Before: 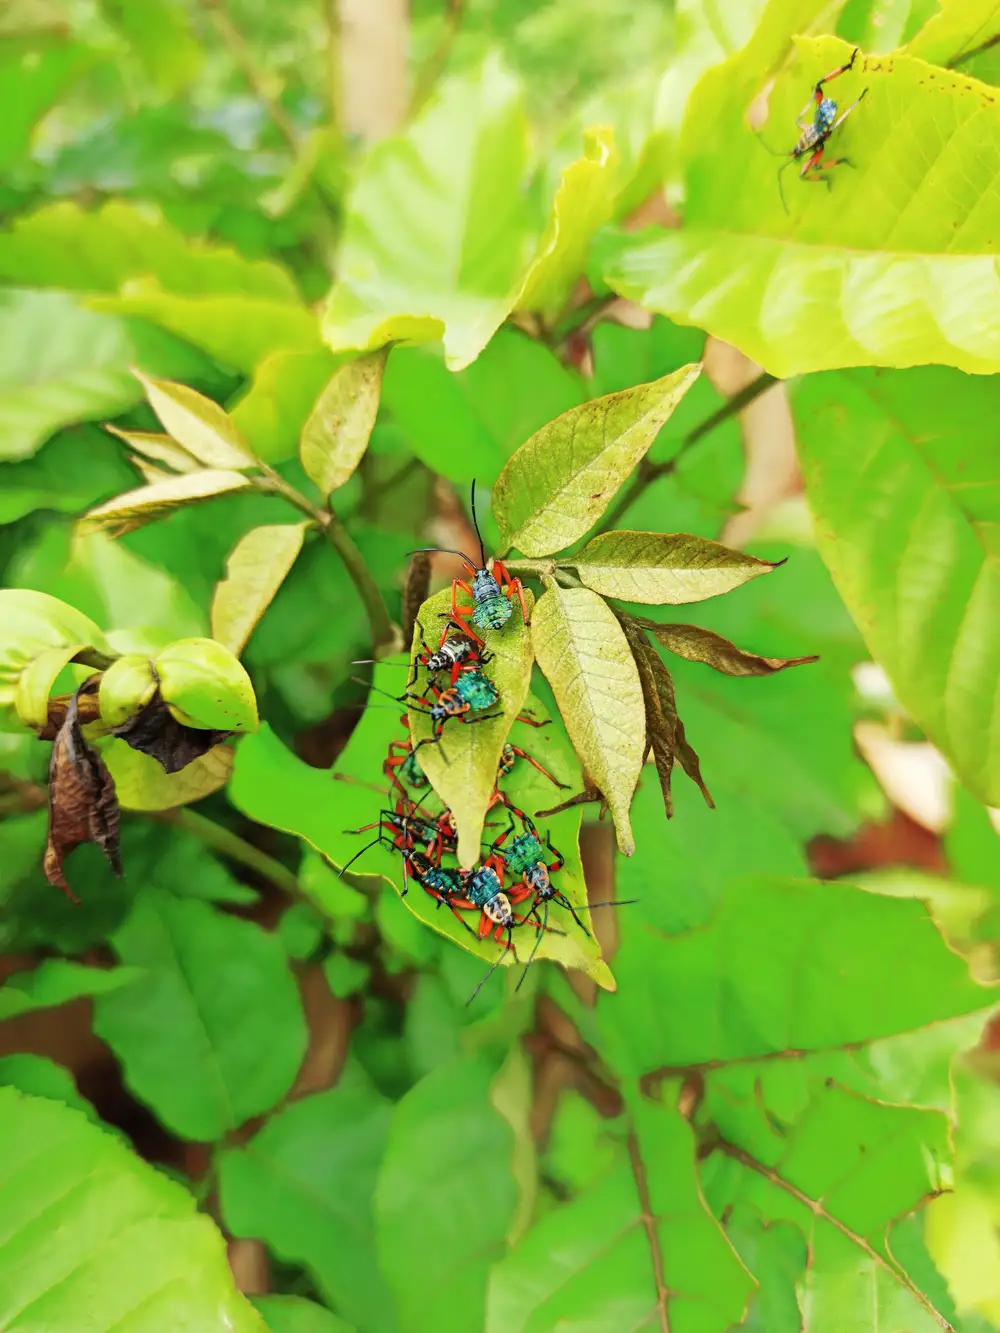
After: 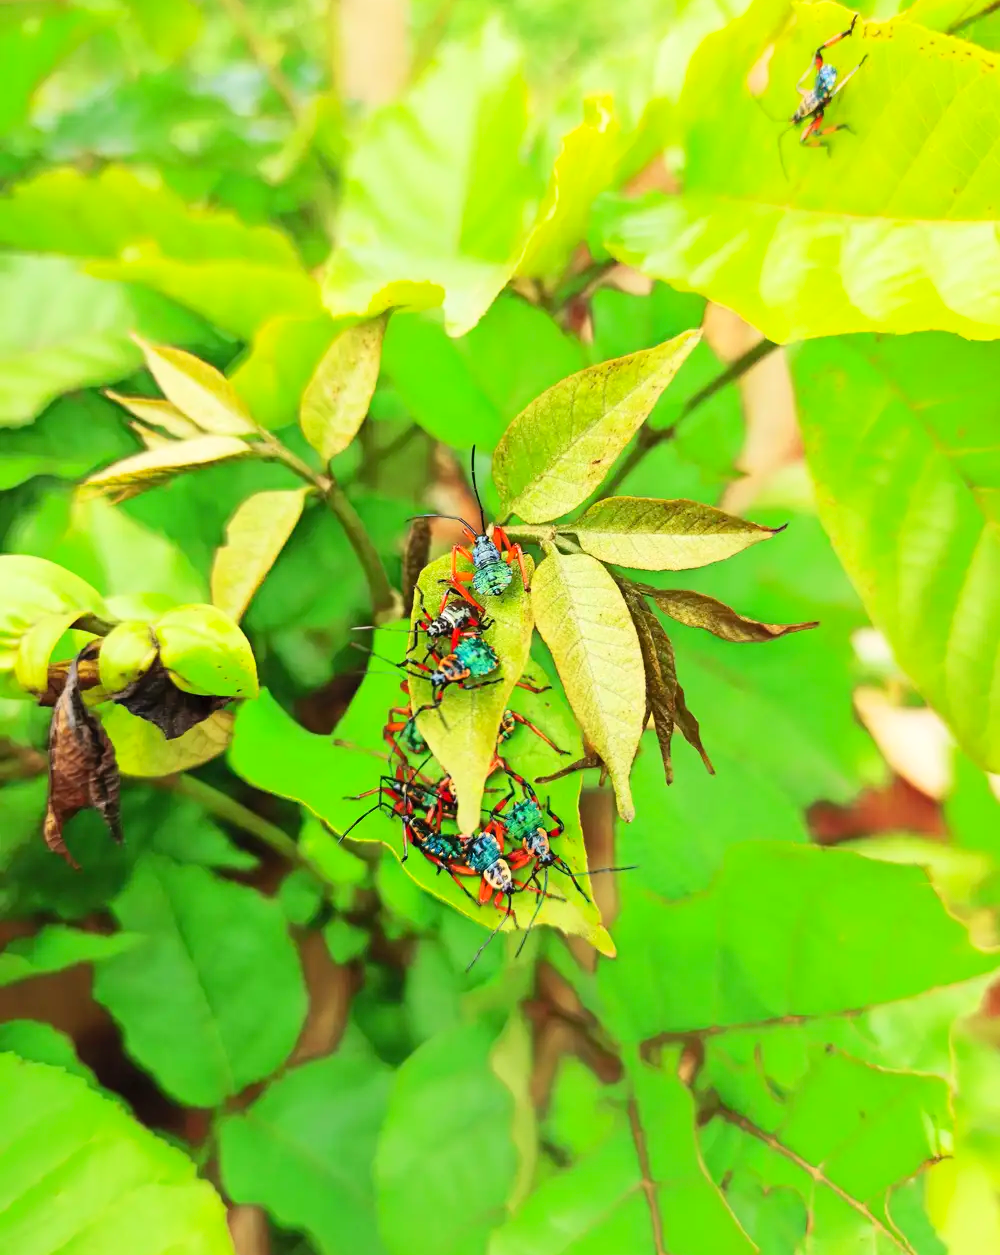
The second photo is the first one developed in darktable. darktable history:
crop and rotate: top 2.592%, bottom 3.194%
contrast brightness saturation: contrast 0.2, brightness 0.163, saturation 0.219
